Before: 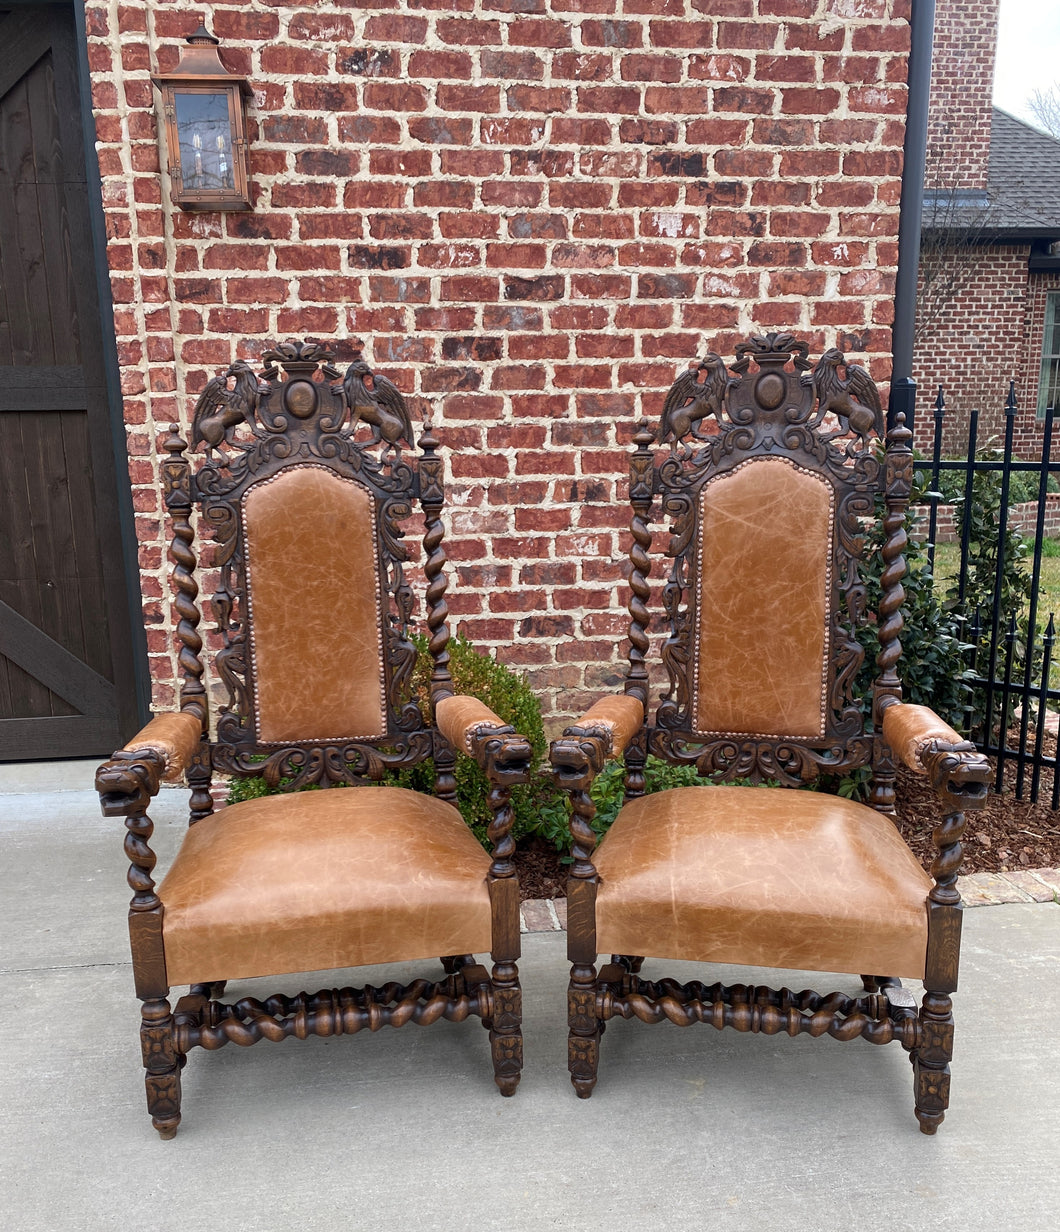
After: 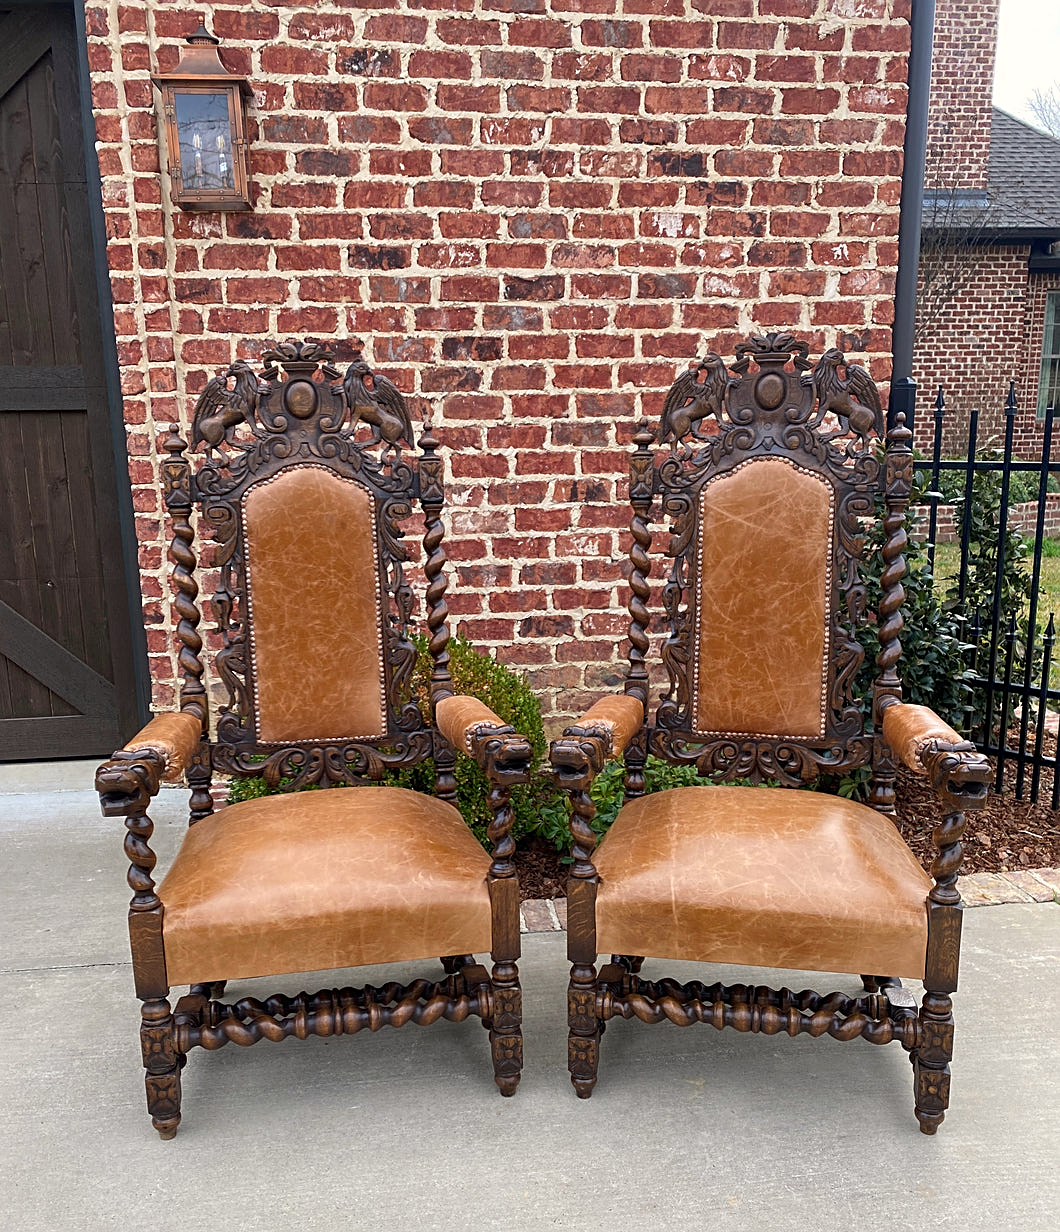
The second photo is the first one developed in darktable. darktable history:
color correction: highlights a* 0.816, highlights b* 2.78, saturation 1.1
sharpen: on, module defaults
